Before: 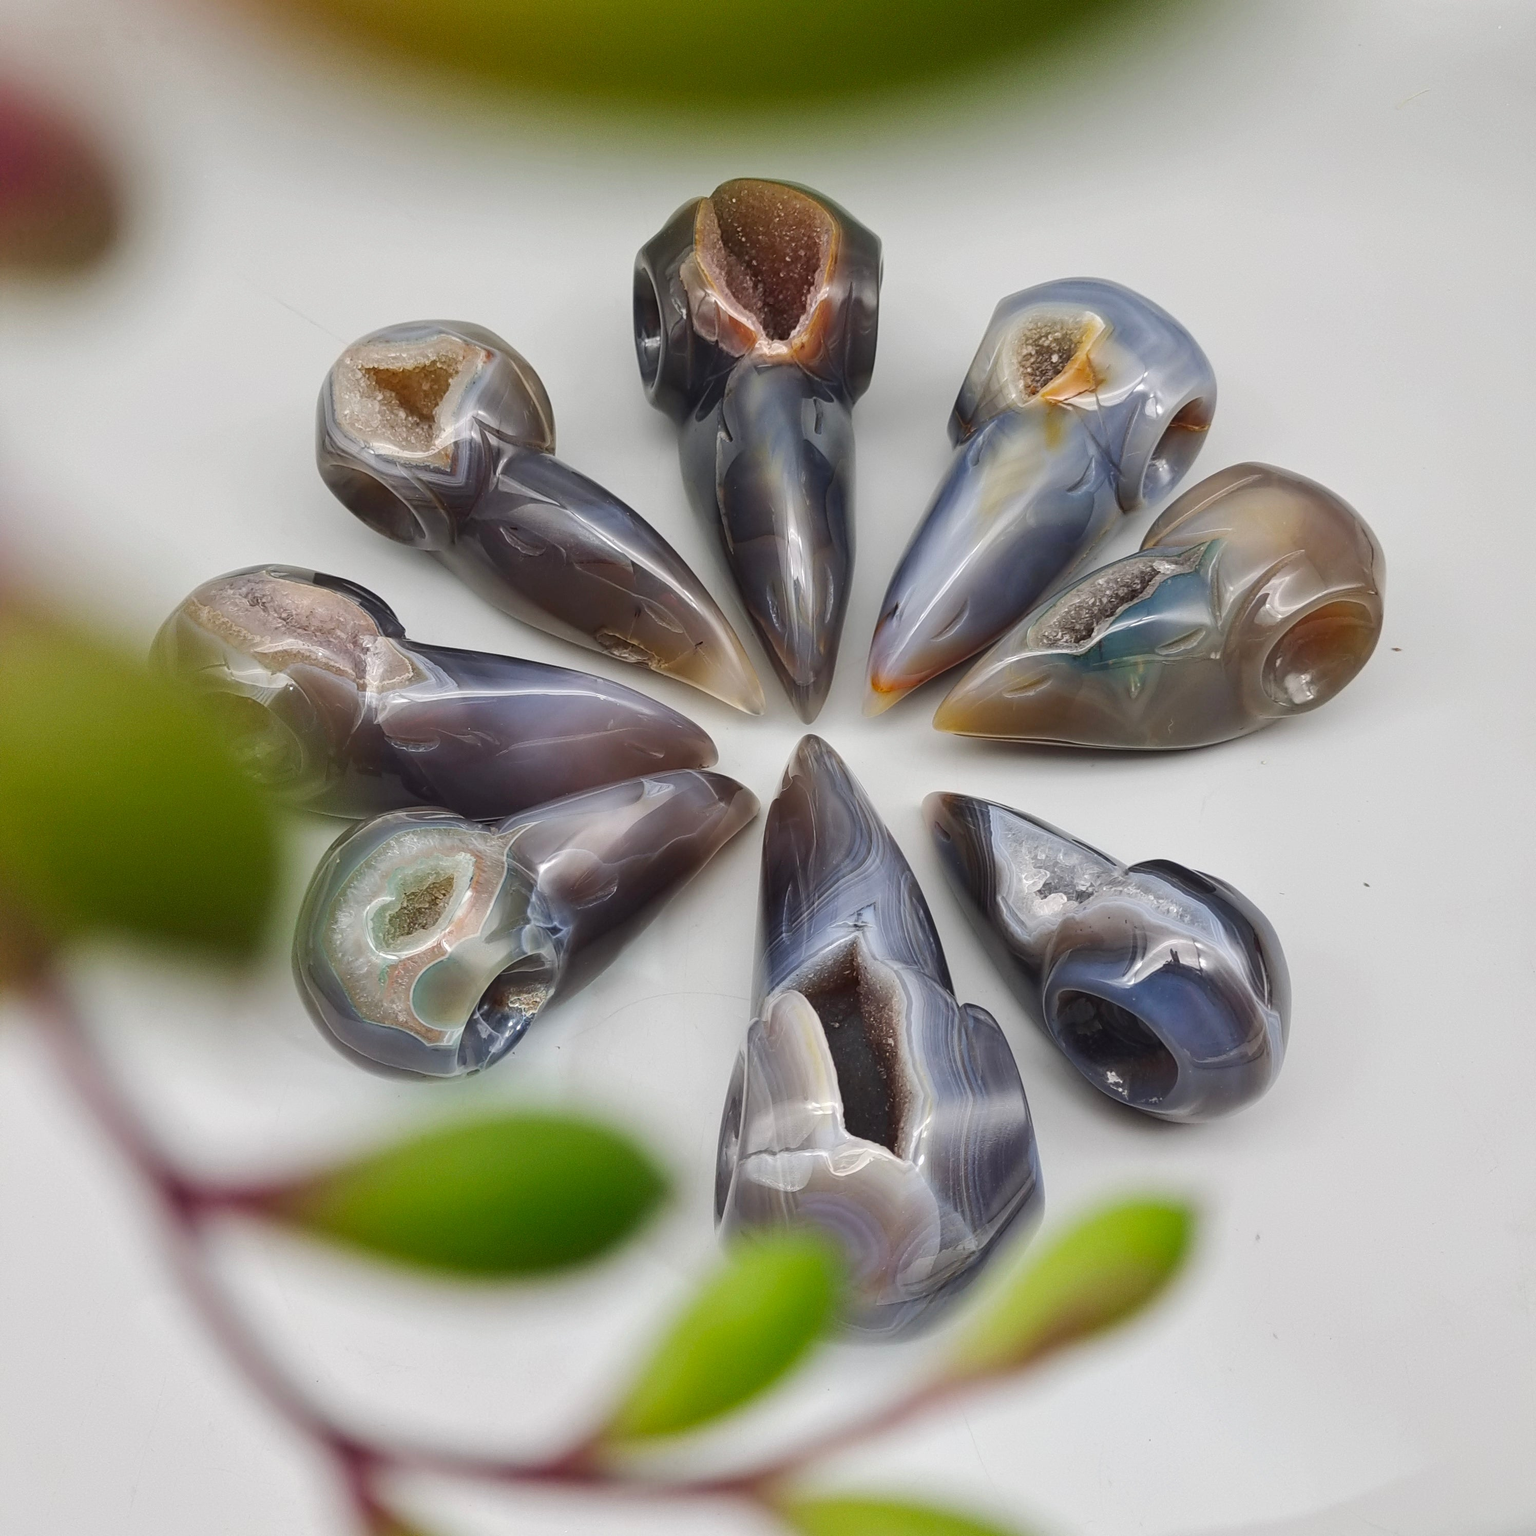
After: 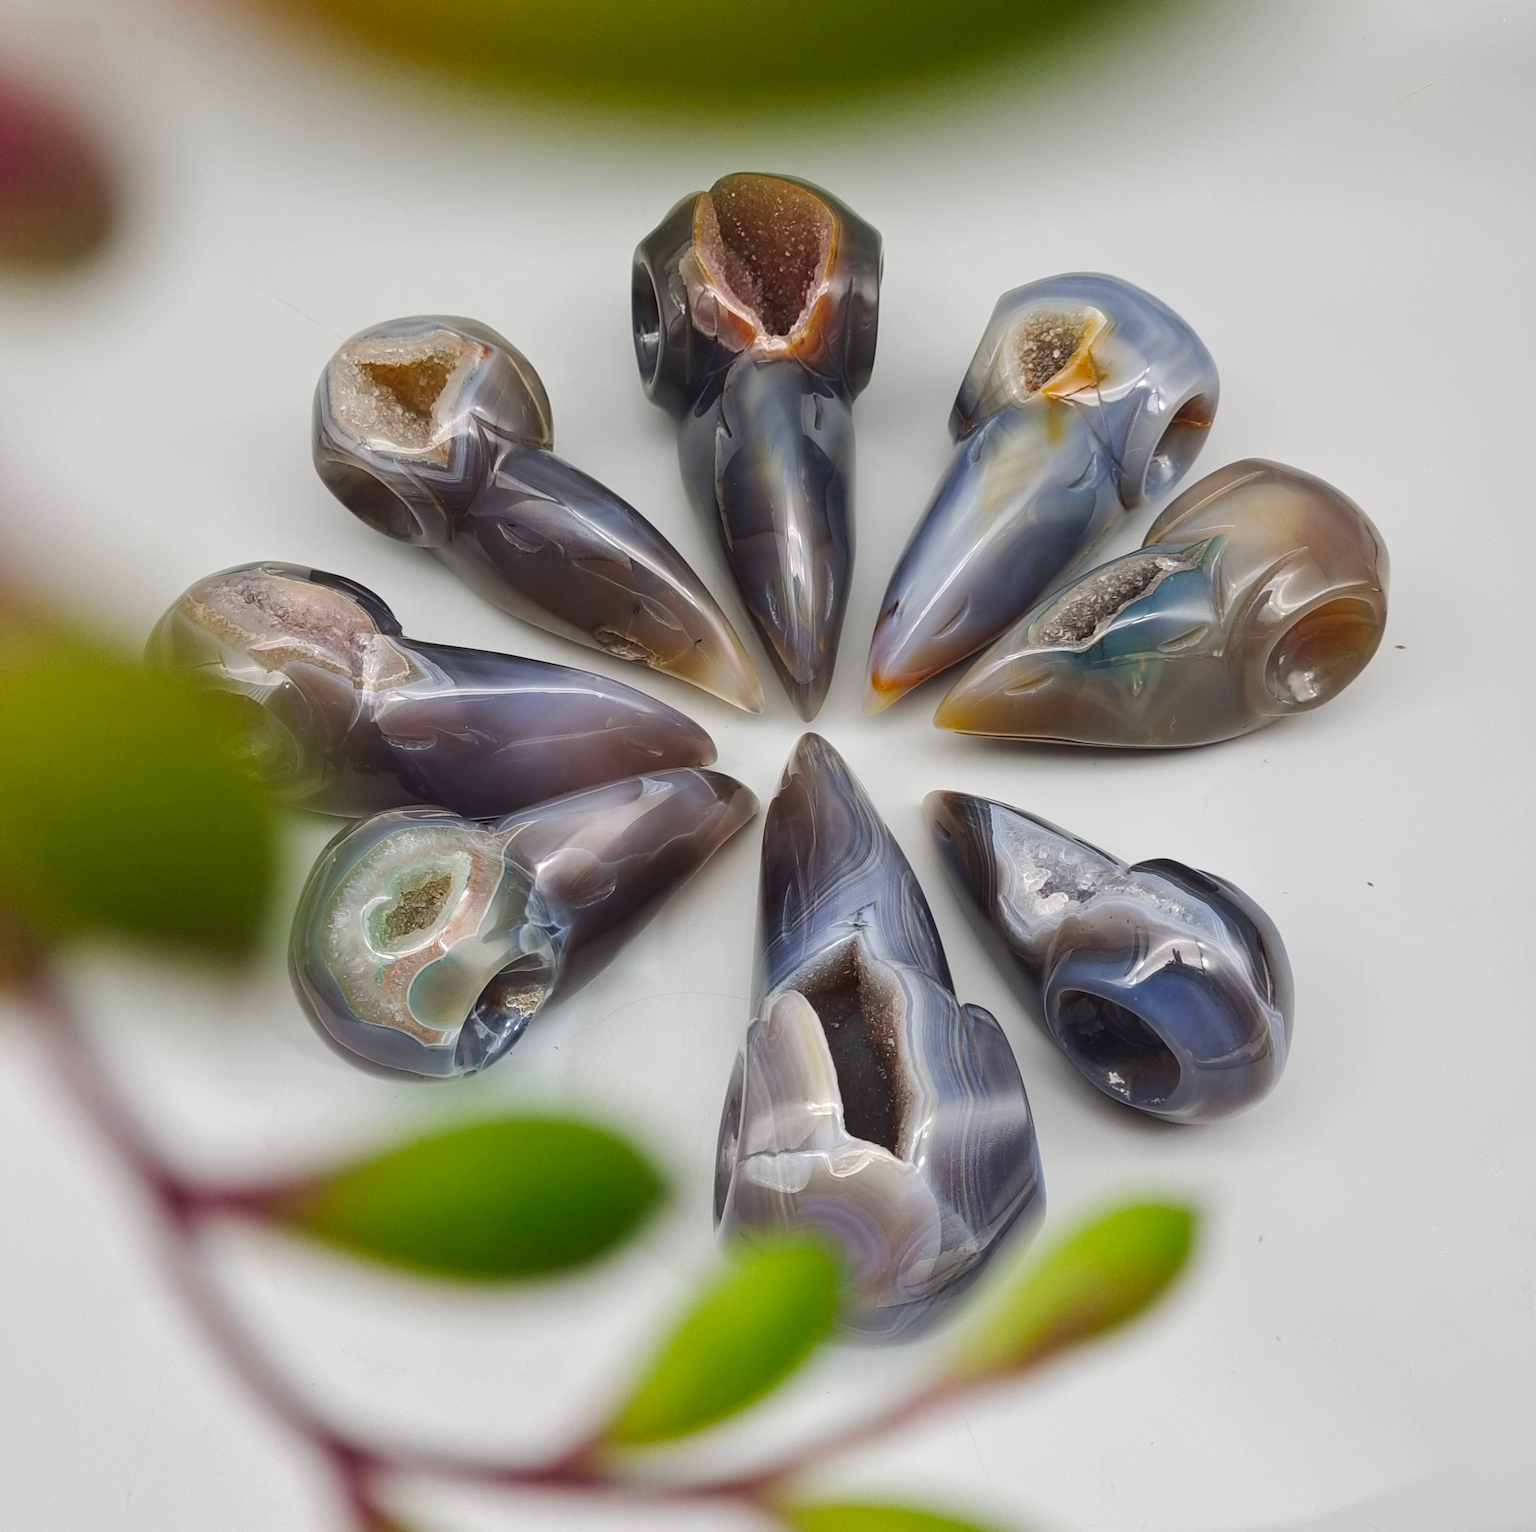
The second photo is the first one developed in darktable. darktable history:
crop: left 0.434%, top 0.485%, right 0.244%, bottom 0.386%
color balance rgb: shadows fall-off 101%, linear chroma grading › mid-tones 7.63%, perceptual saturation grading › mid-tones 11.68%, mask middle-gray fulcrum 22.45%, global vibrance 10.11%, saturation formula JzAzBz (2021)
